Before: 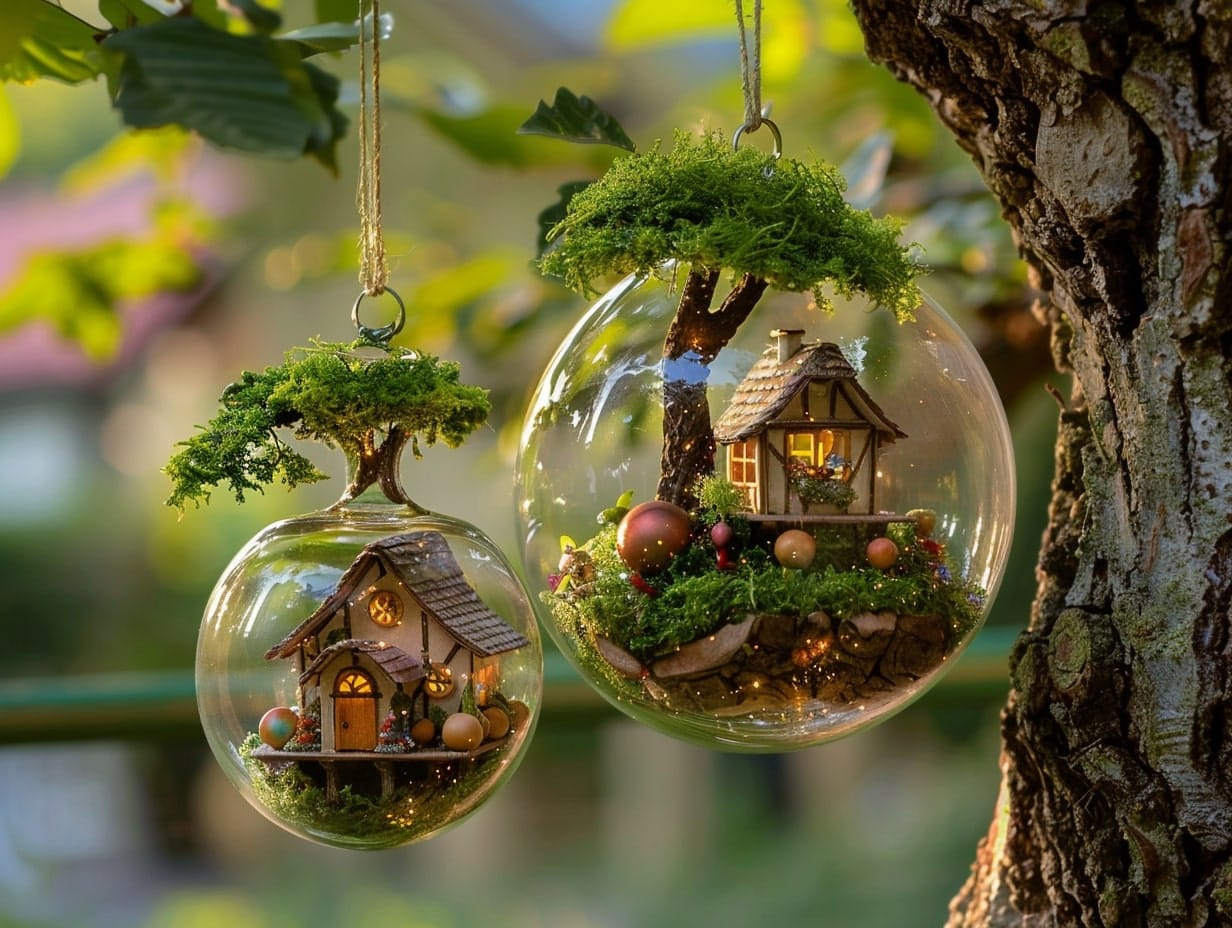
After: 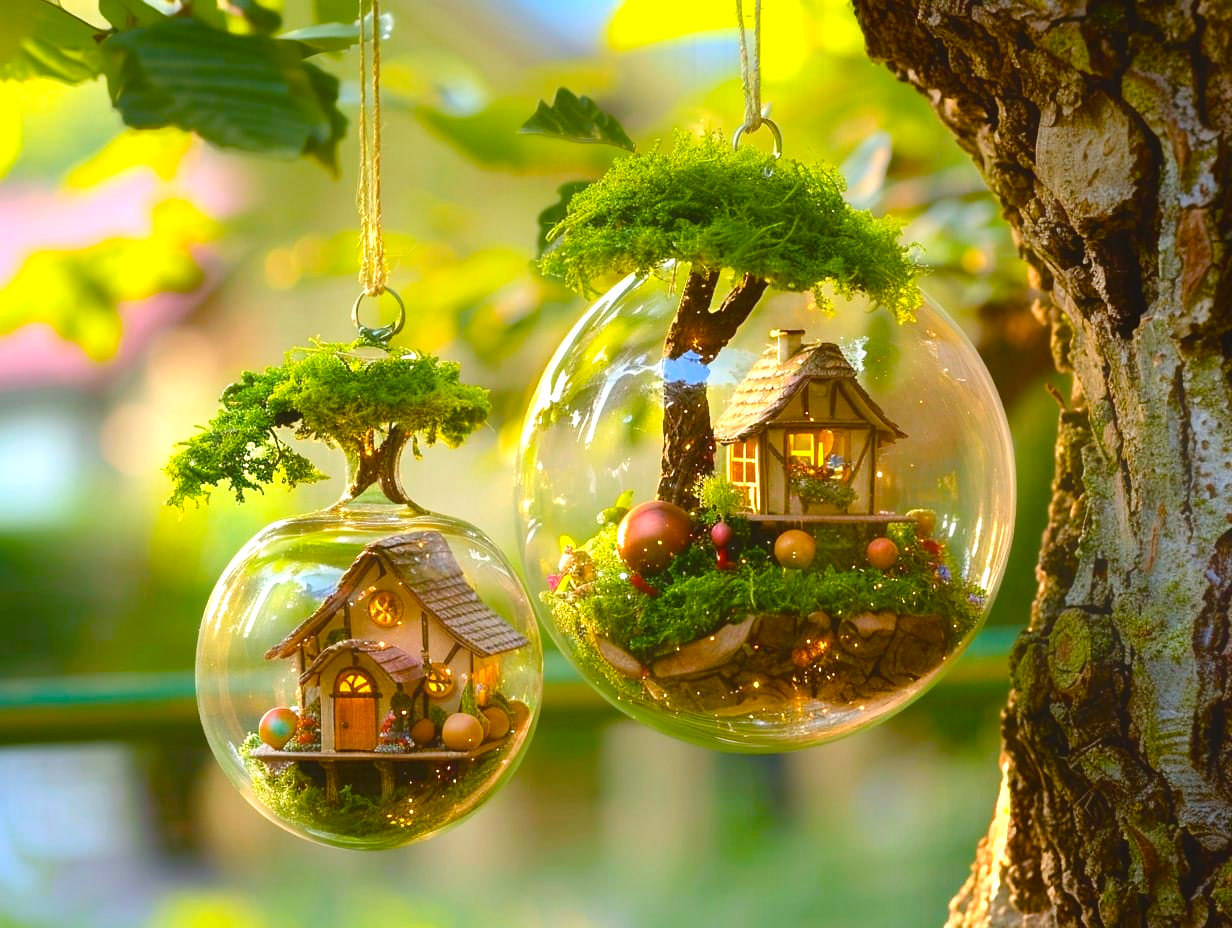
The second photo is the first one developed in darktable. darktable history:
contrast equalizer: octaves 7, y [[0.6 ×6], [0.55 ×6], [0 ×6], [0 ×6], [0 ×6]], mix -1
color balance rgb: perceptual saturation grading › global saturation 20%, perceptual saturation grading › highlights -25%, perceptual saturation grading › shadows 25%, global vibrance 50%
exposure: black level correction 0, exposure 1.2 EV, compensate exposure bias true, compensate highlight preservation false
